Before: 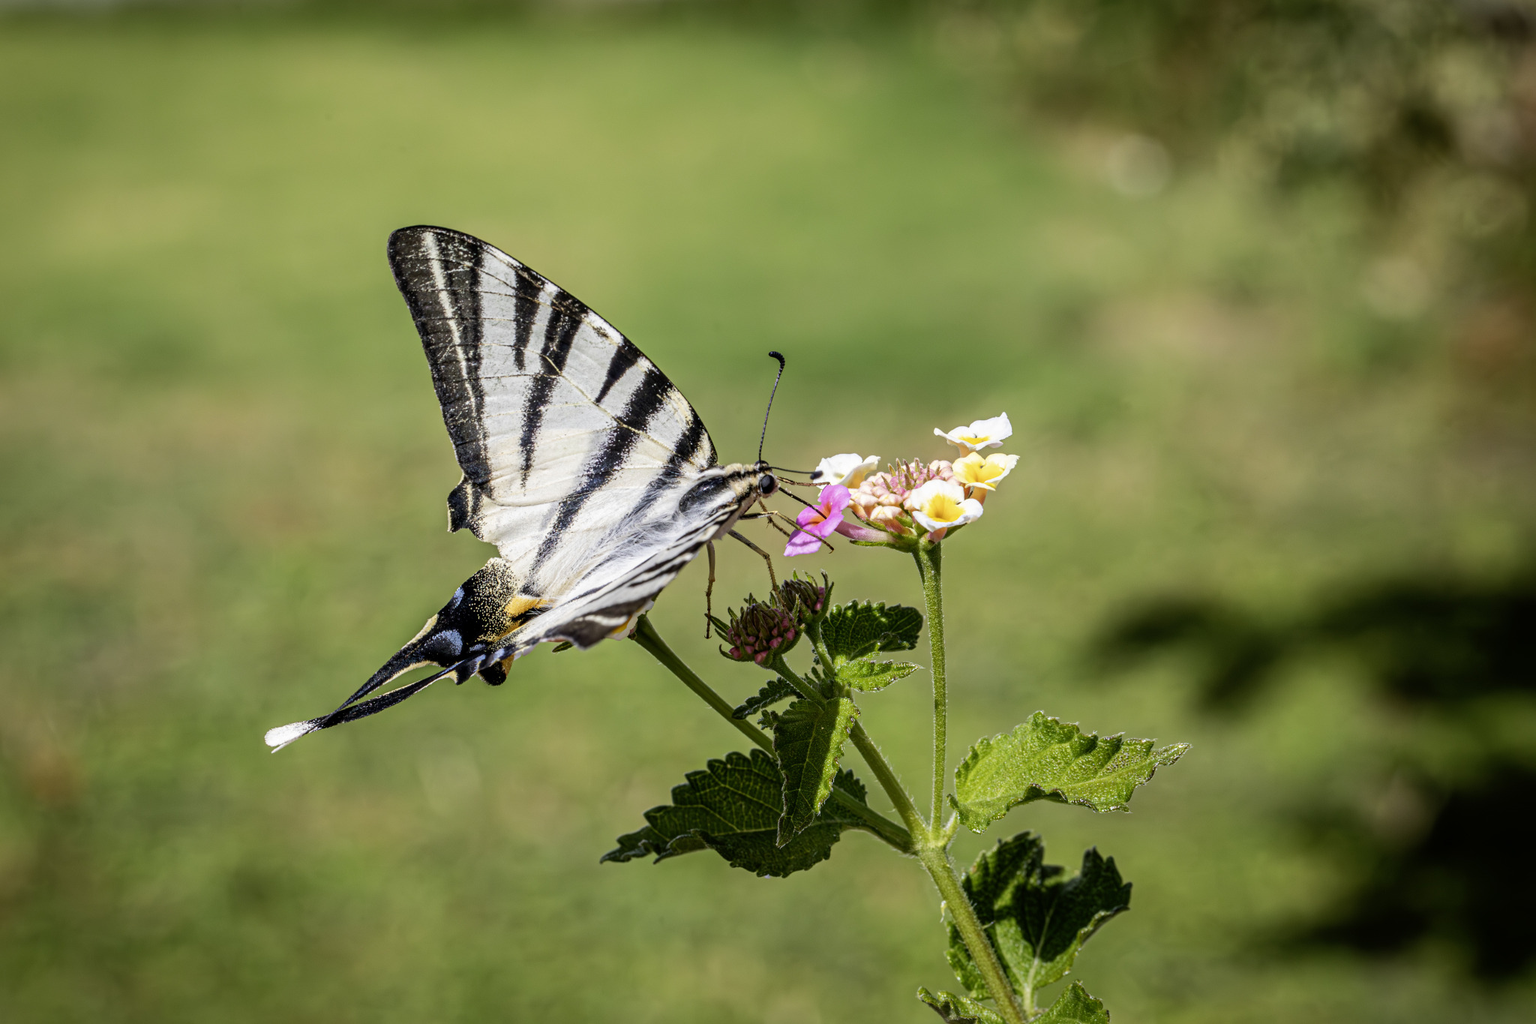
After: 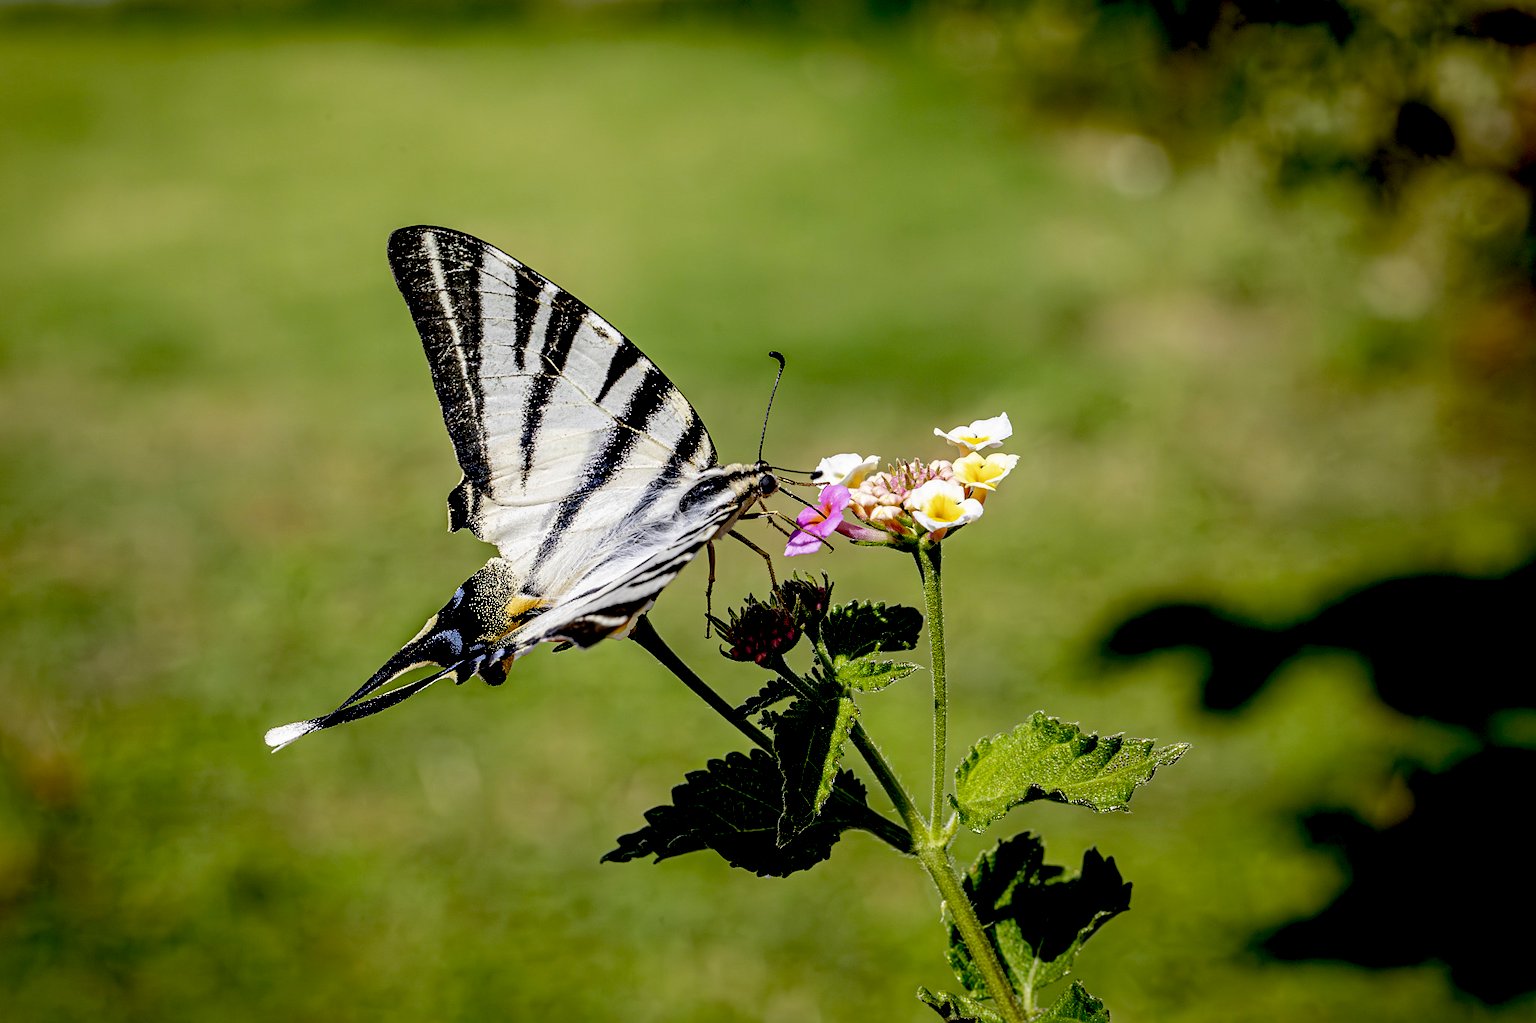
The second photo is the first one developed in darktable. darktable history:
sharpen: radius 0.974, amount 0.614
exposure: black level correction 0.047, exposure 0.012 EV, compensate highlight preservation false
